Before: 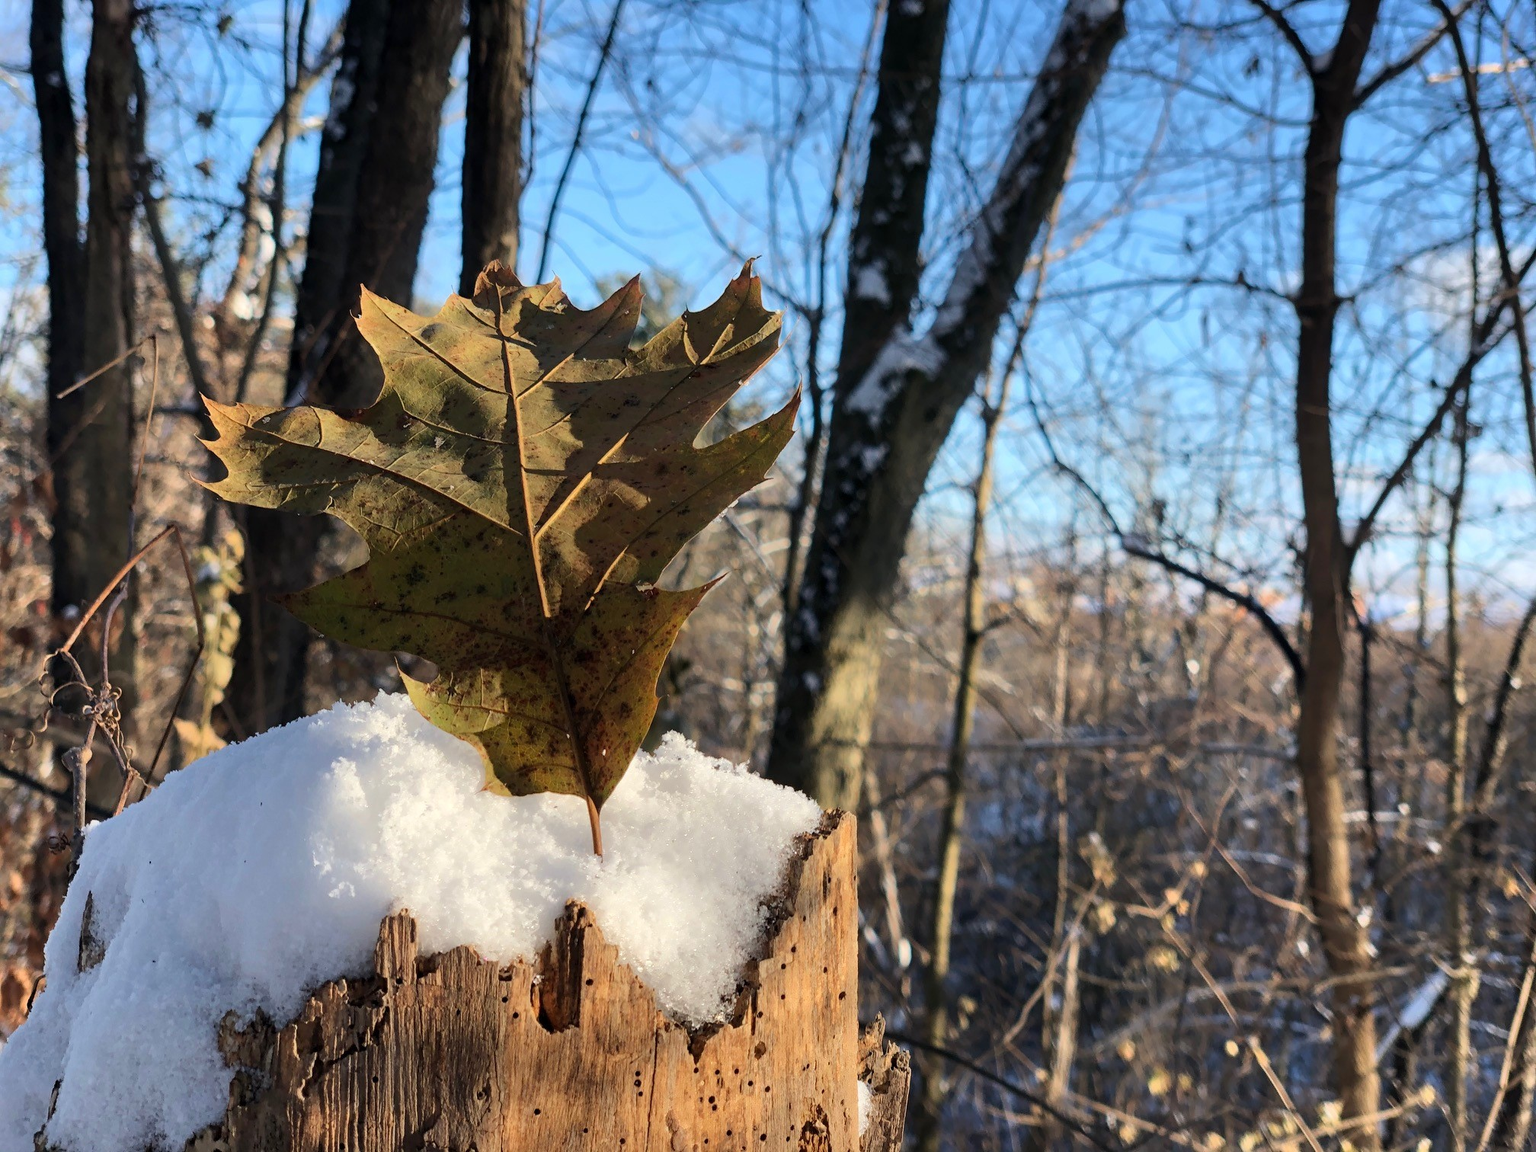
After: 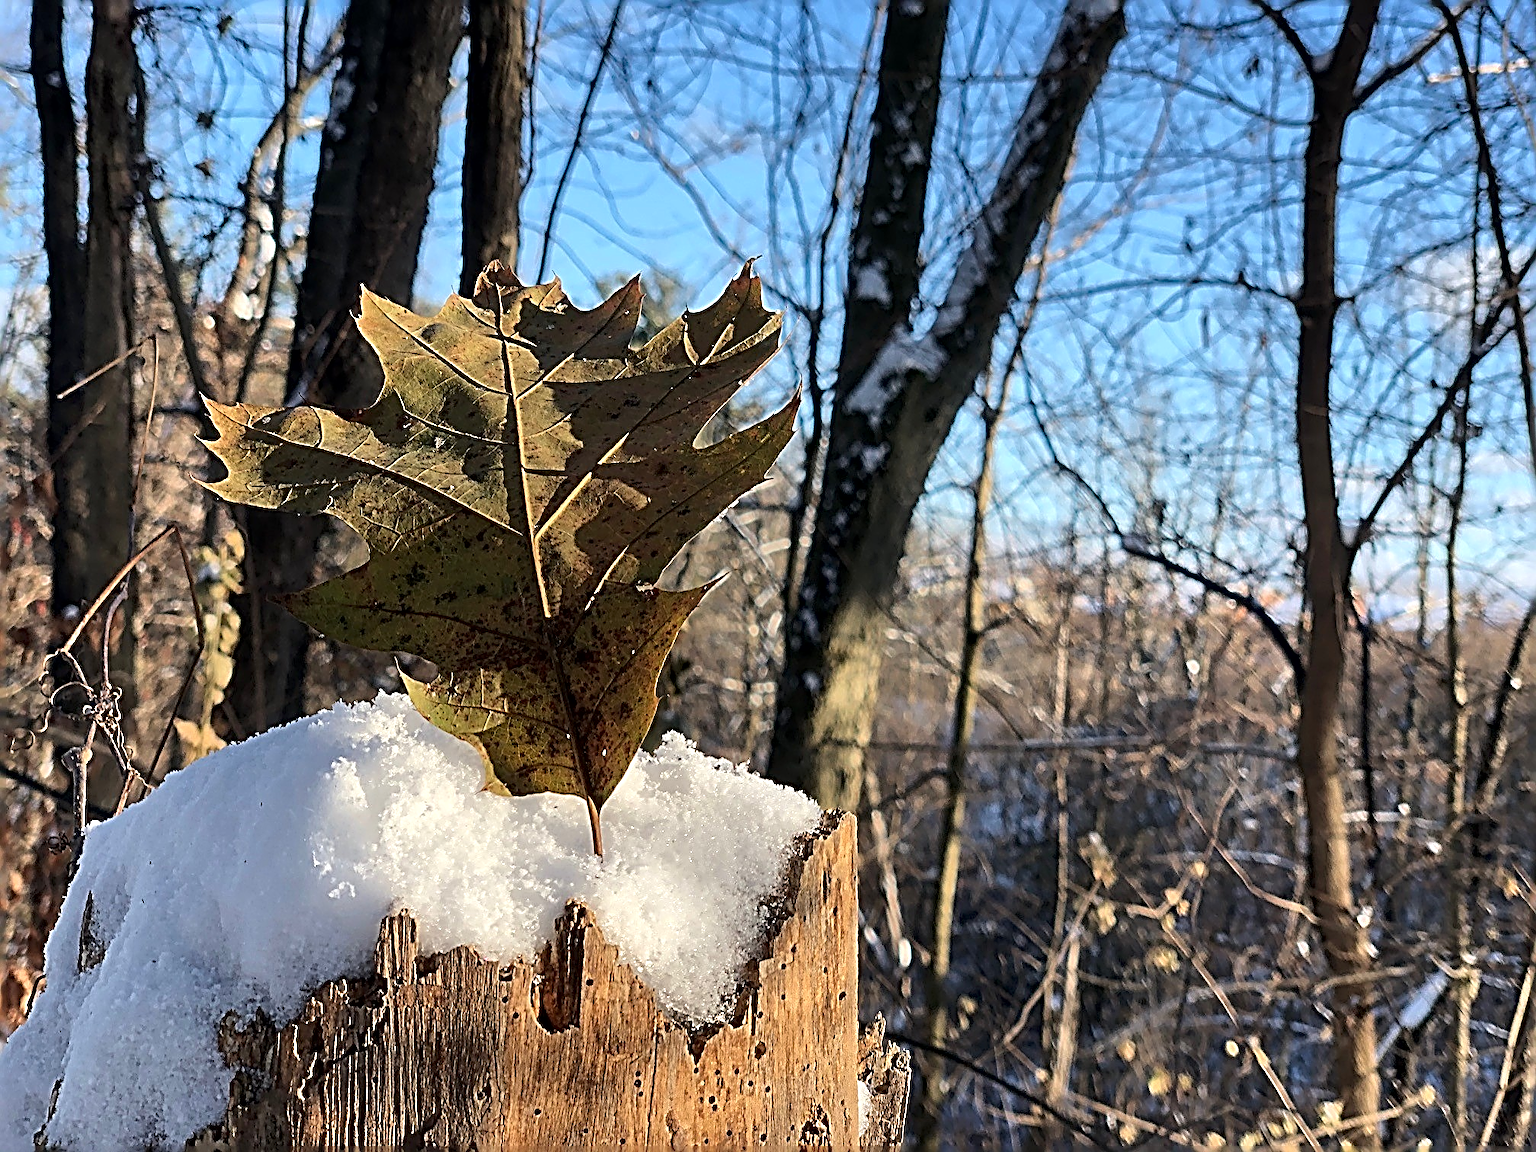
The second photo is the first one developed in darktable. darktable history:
sharpen: radius 3.178, amount 1.716
local contrast: mode bilateral grid, contrast 20, coarseness 50, detail 132%, midtone range 0.2
